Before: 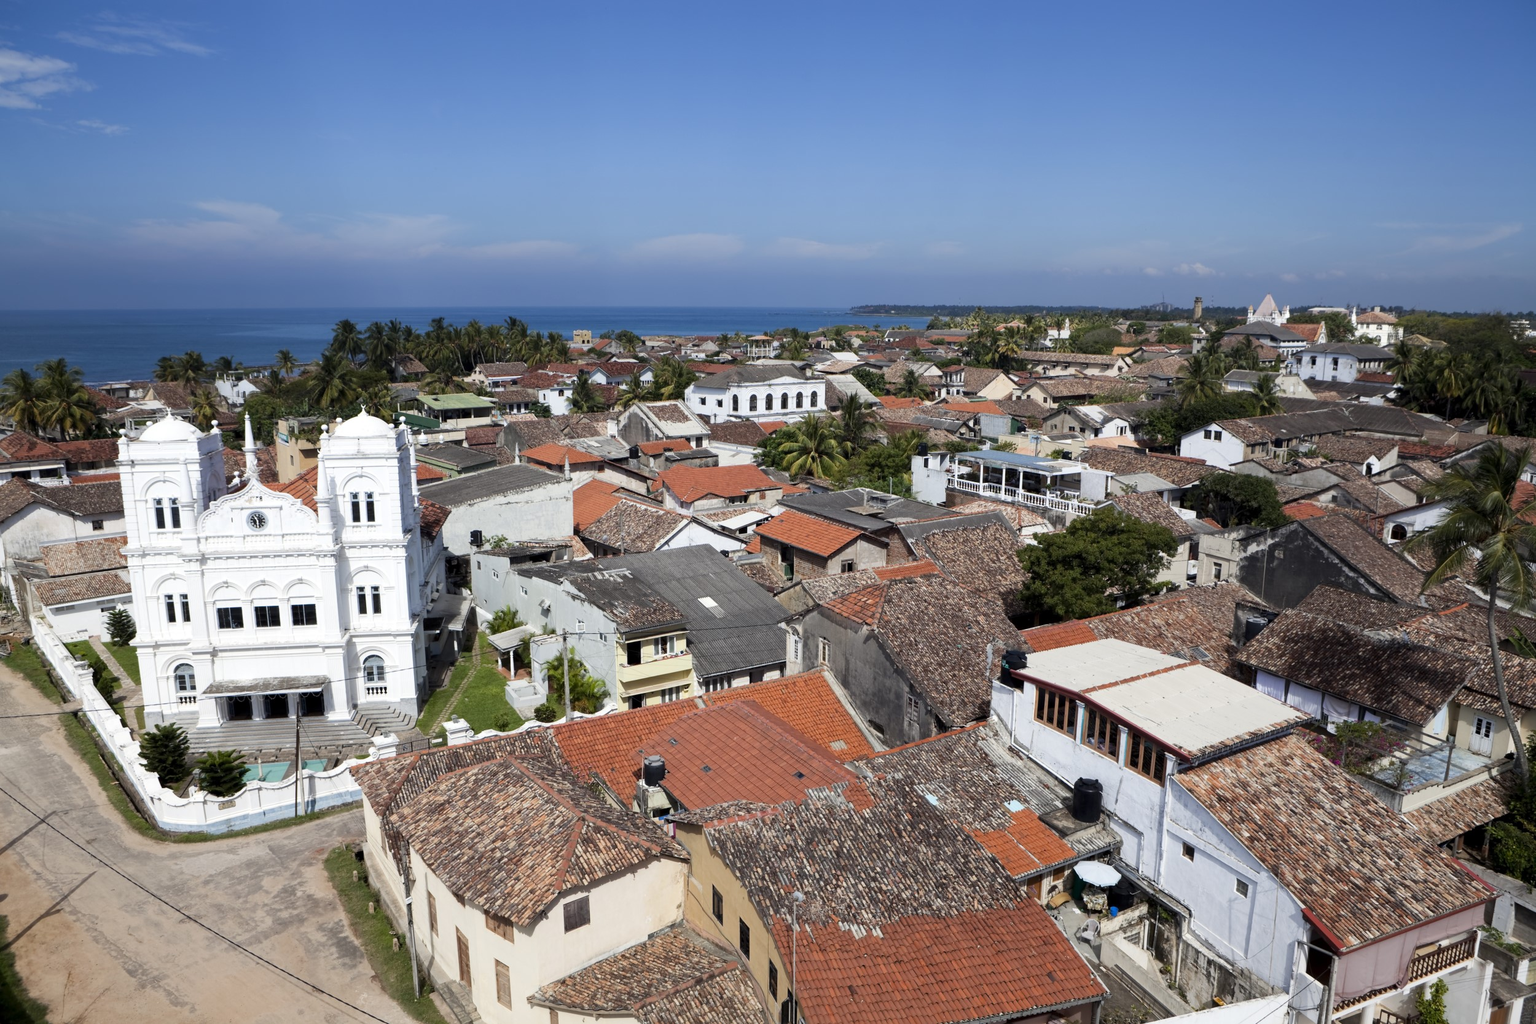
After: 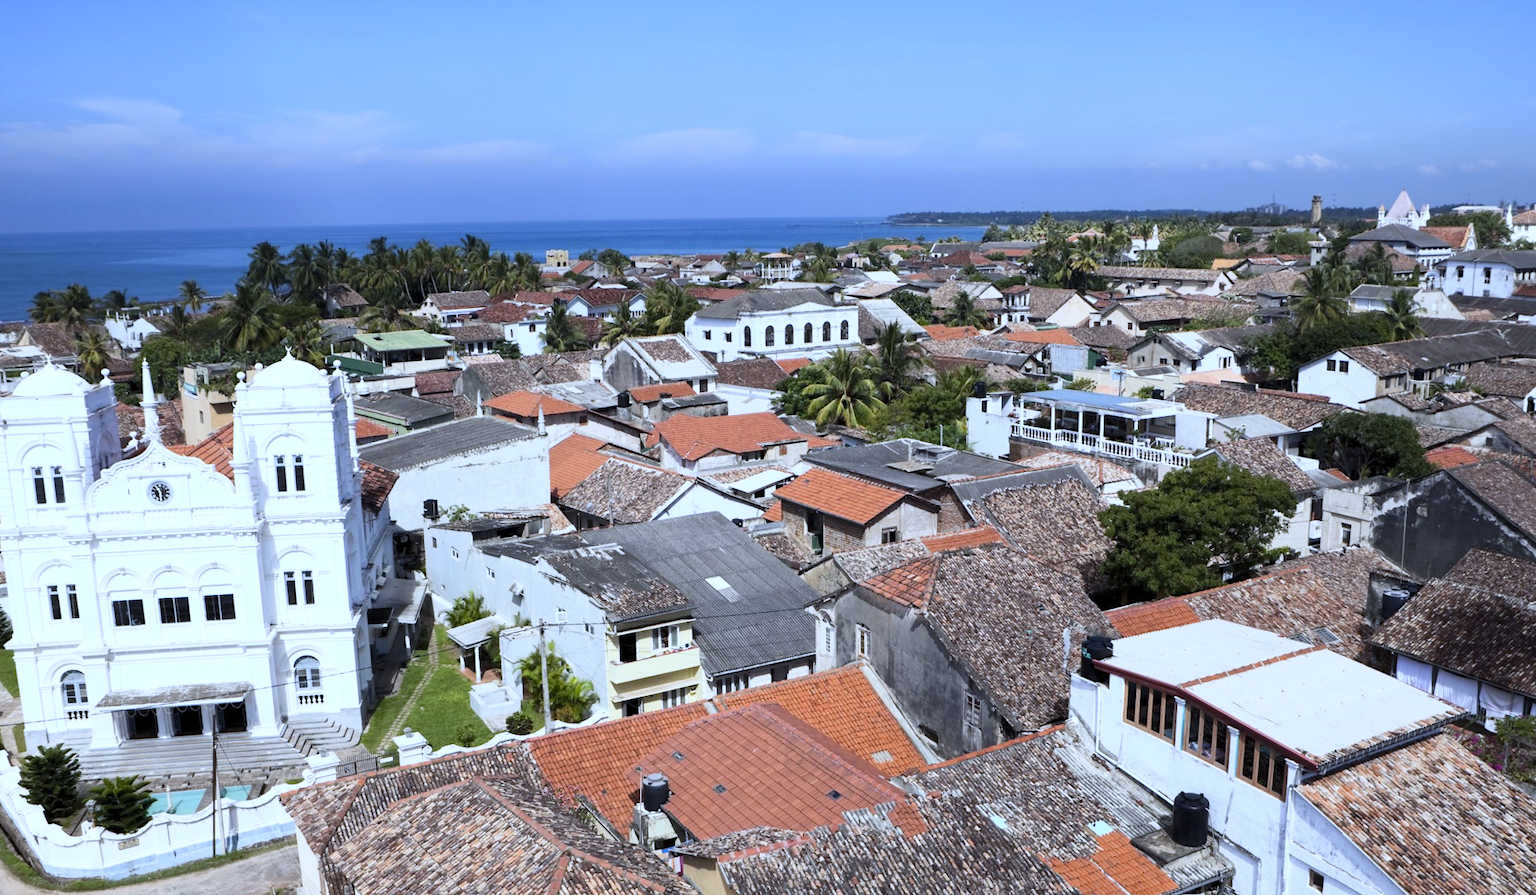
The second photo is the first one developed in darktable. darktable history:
contrast brightness saturation: contrast 0.2, brightness 0.15, saturation 0.14
crop: left 7.856%, top 11.836%, right 10.12%, bottom 15.387%
white balance: red 0.926, green 1.003, blue 1.133
rotate and perspective: rotation -1°, crop left 0.011, crop right 0.989, crop top 0.025, crop bottom 0.975
